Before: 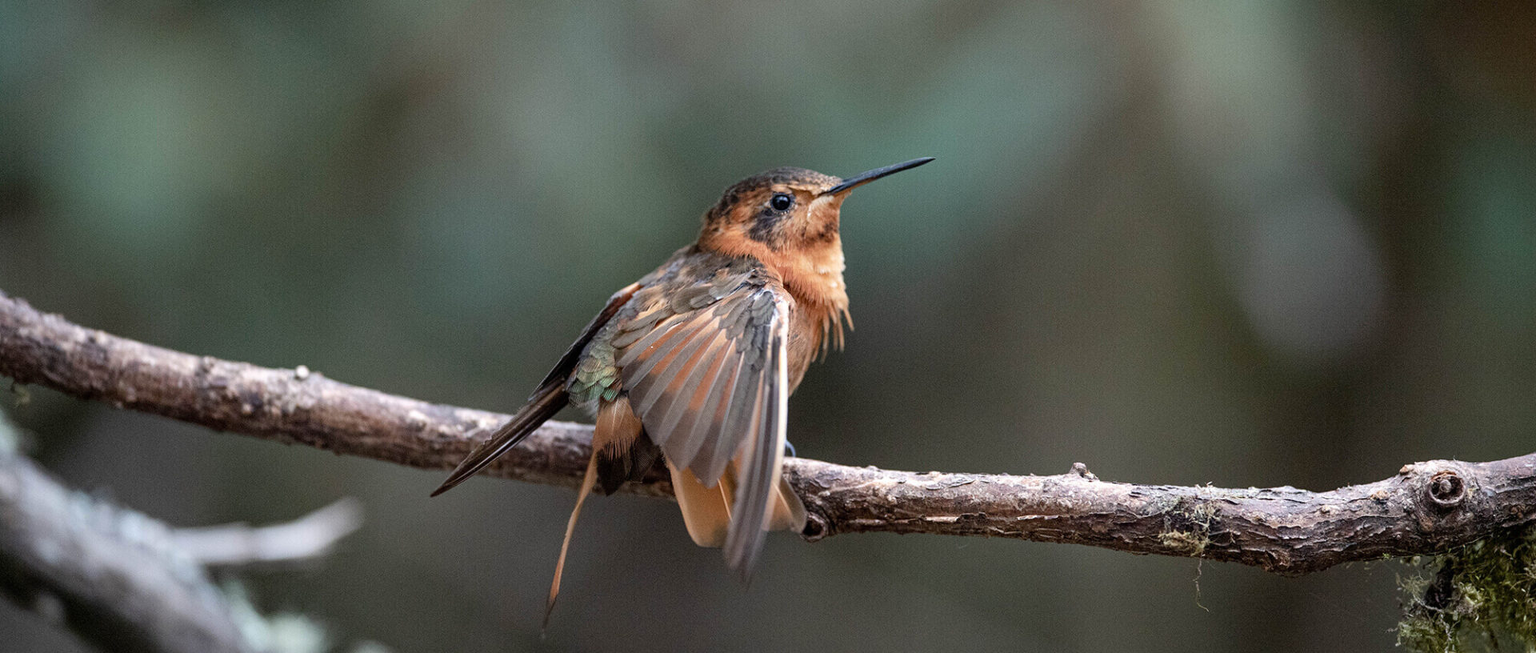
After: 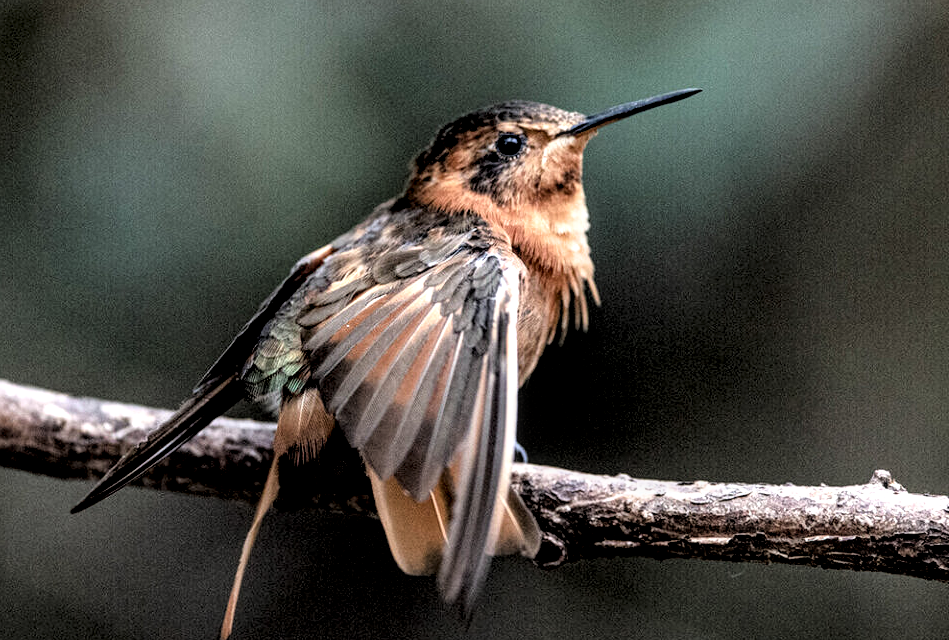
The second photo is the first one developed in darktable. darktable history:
filmic rgb: black relative exposure -3.64 EV, white relative exposure 2.44 EV, hardness 3.29
crop and rotate: angle 0.02°, left 24.353%, top 13.219%, right 26.156%, bottom 8.224%
local contrast: detail 150%
